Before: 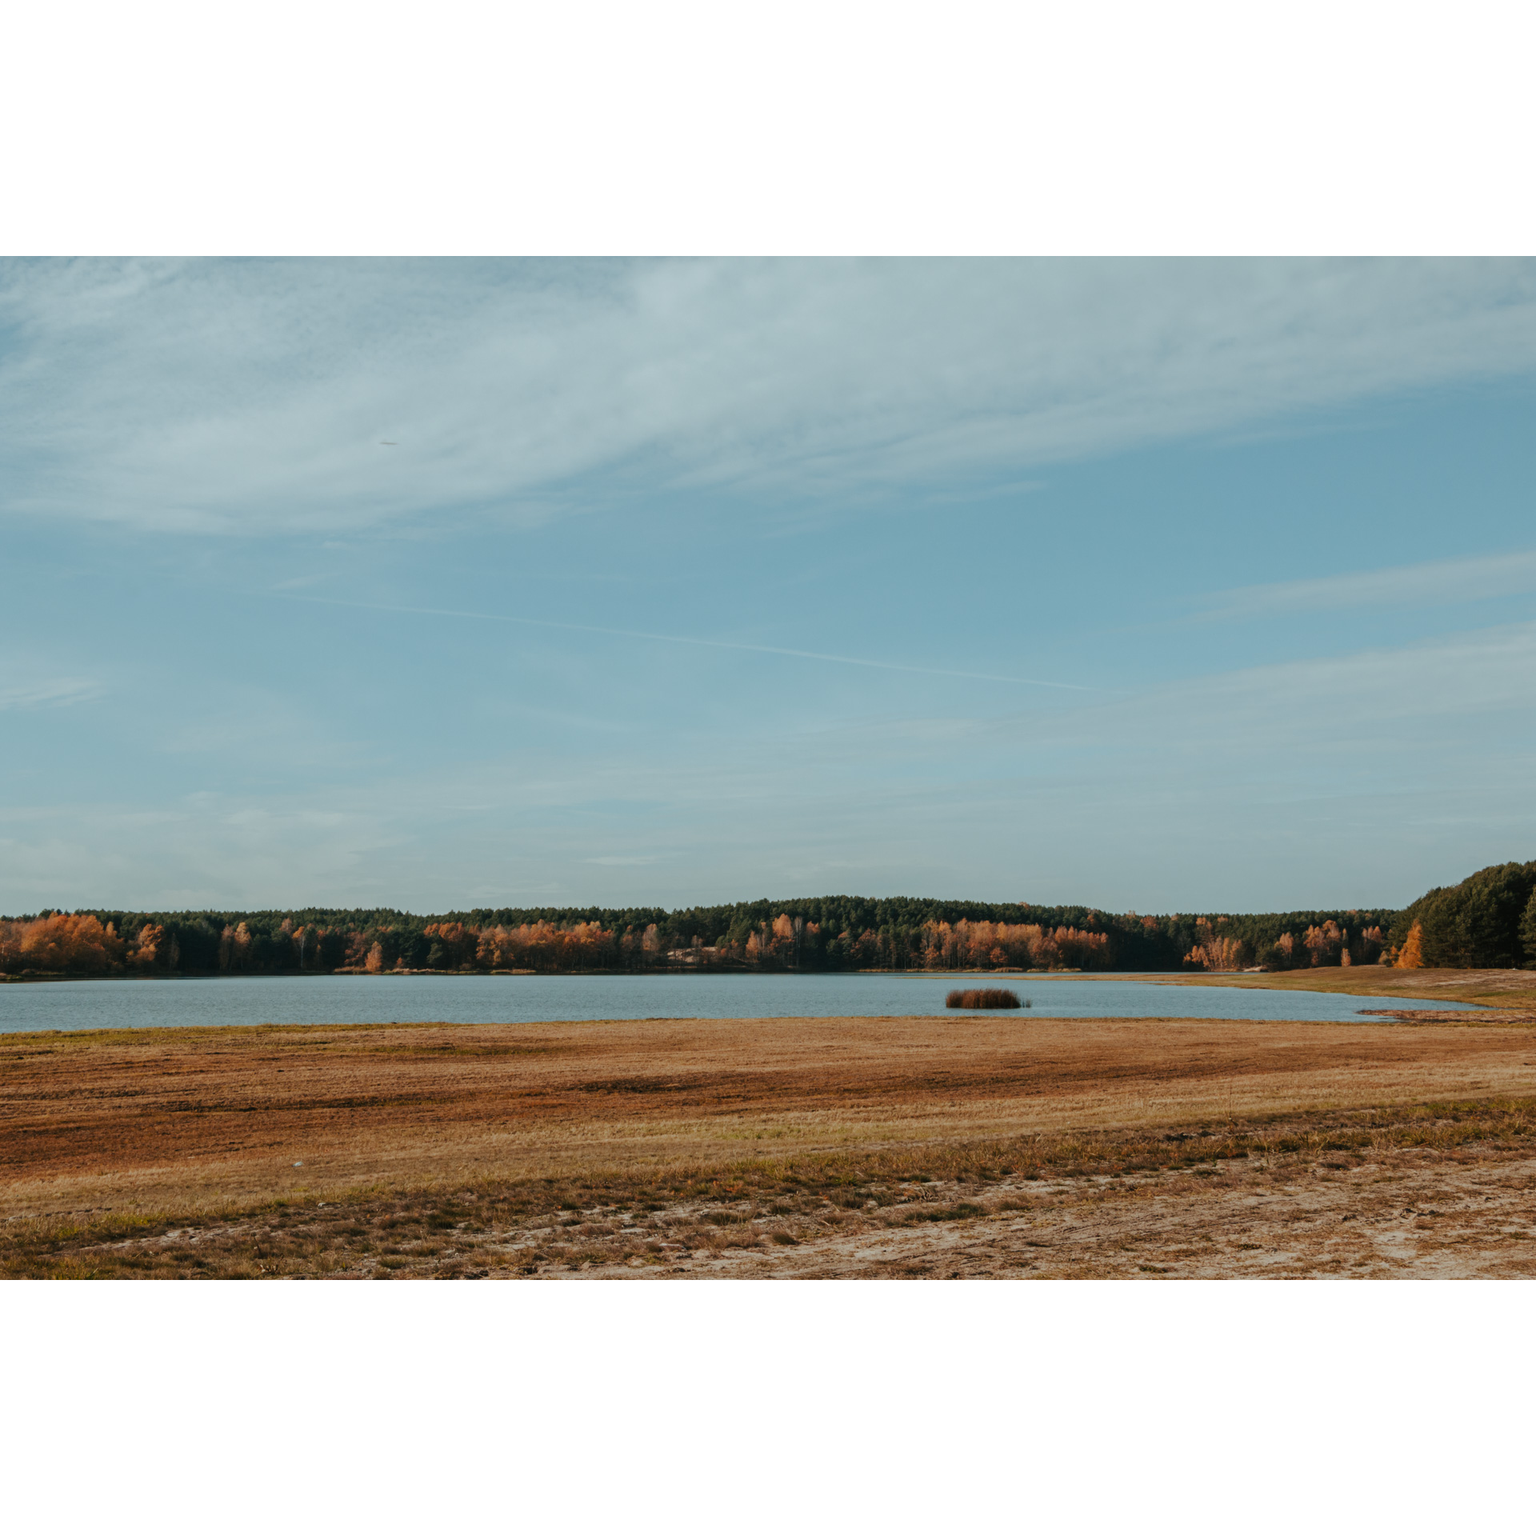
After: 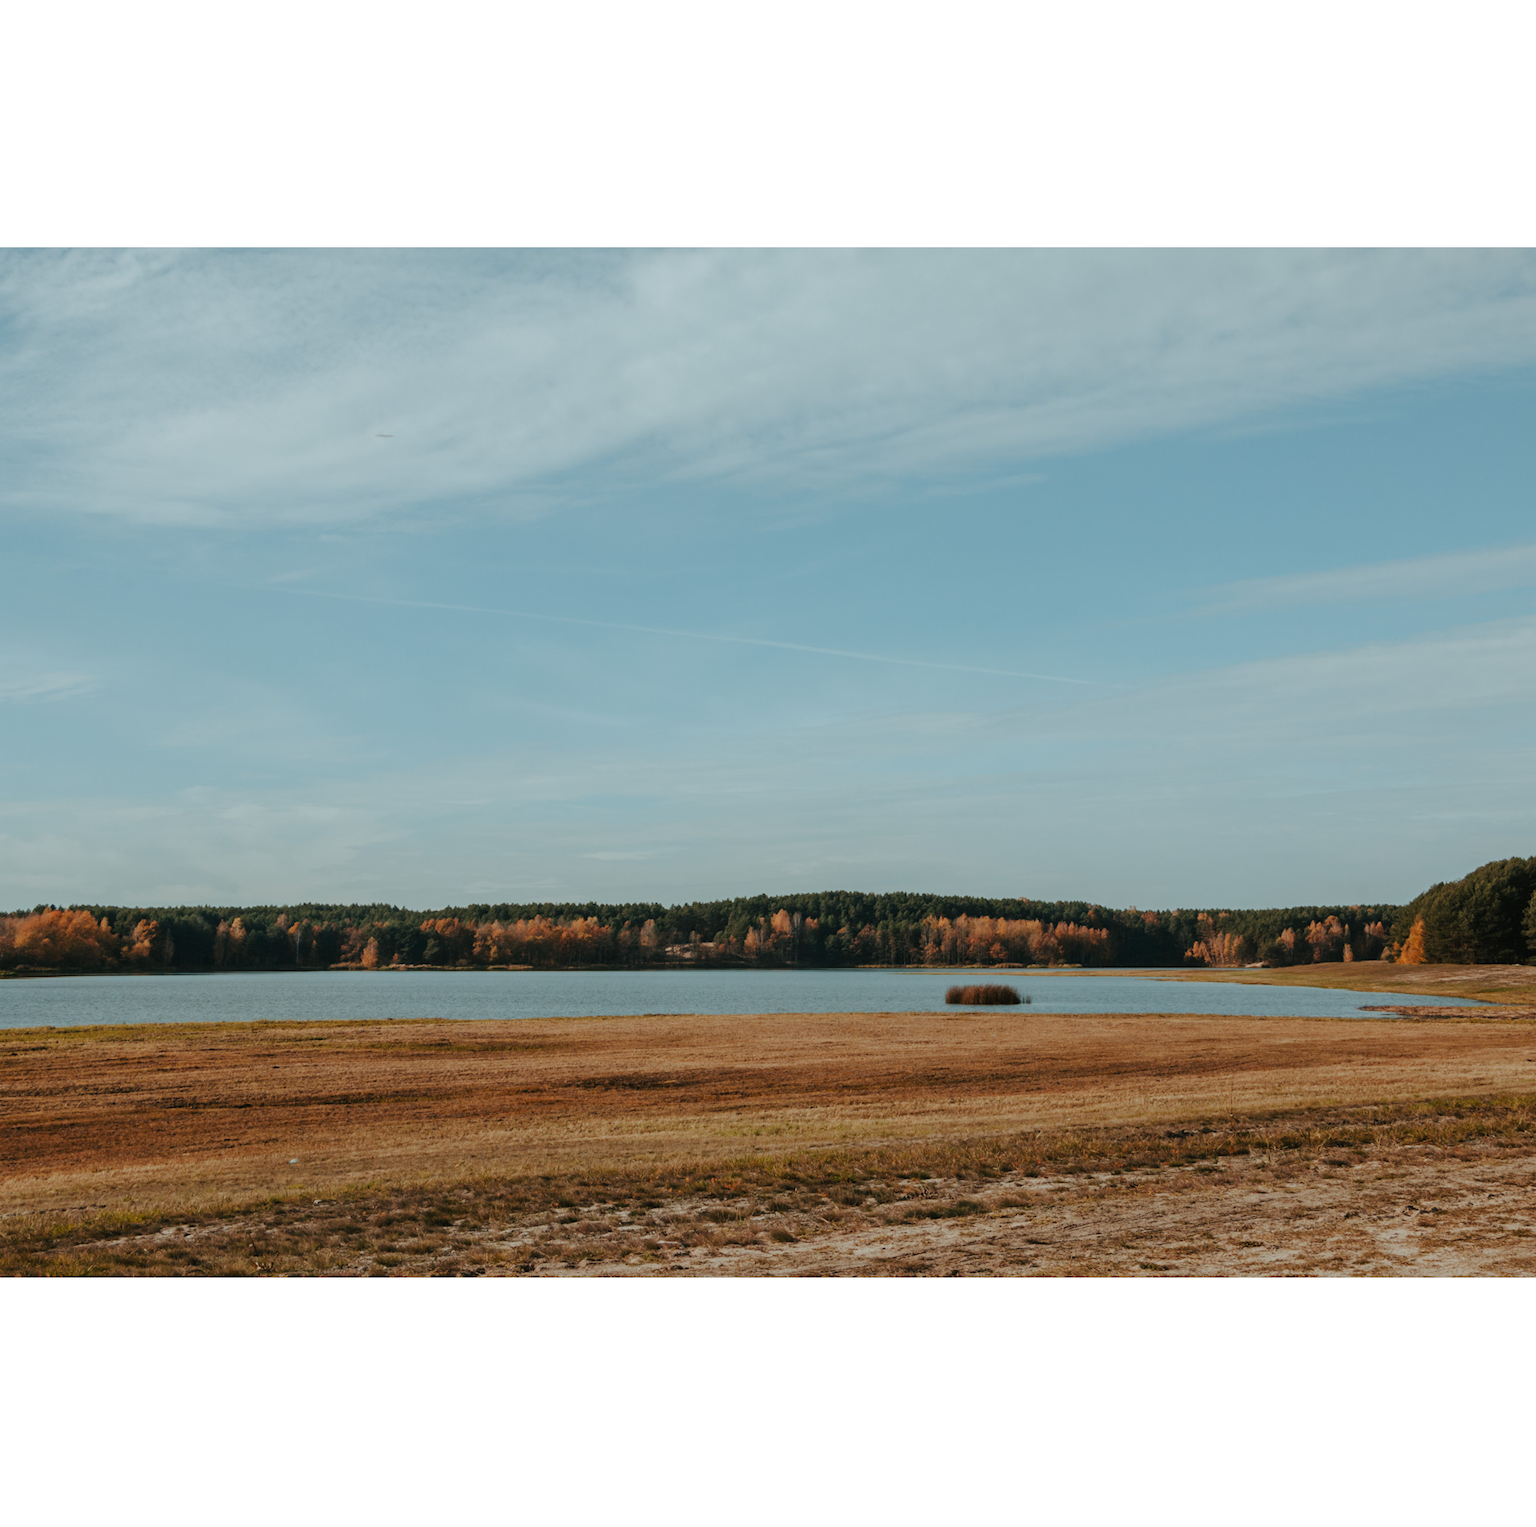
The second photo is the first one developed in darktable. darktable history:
crop: left 0.465%, top 0.682%, right 0.13%, bottom 0.477%
